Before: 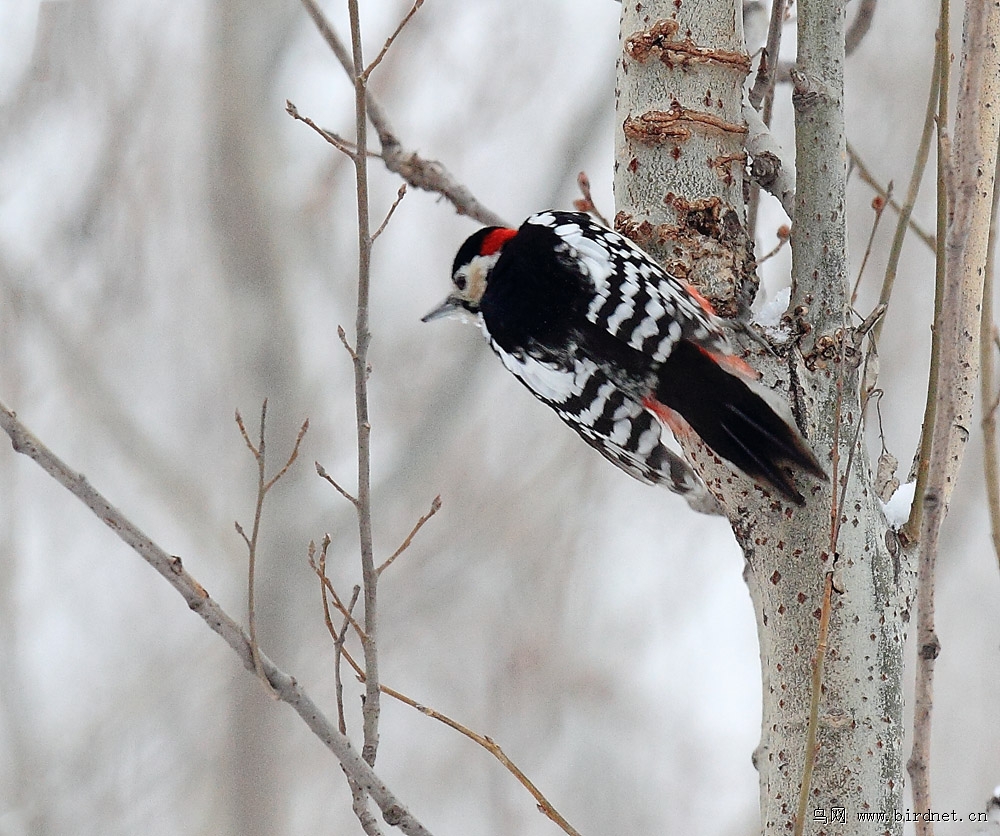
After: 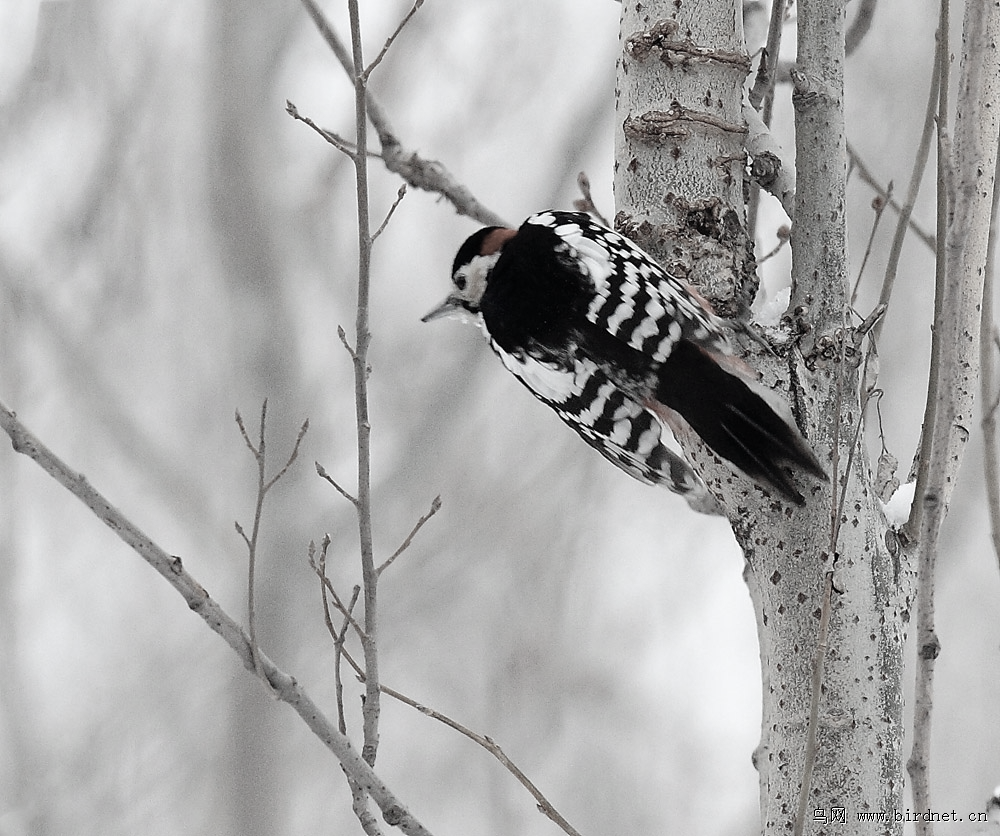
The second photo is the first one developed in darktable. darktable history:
color correction: highlights b* -0.057, saturation 0.2
